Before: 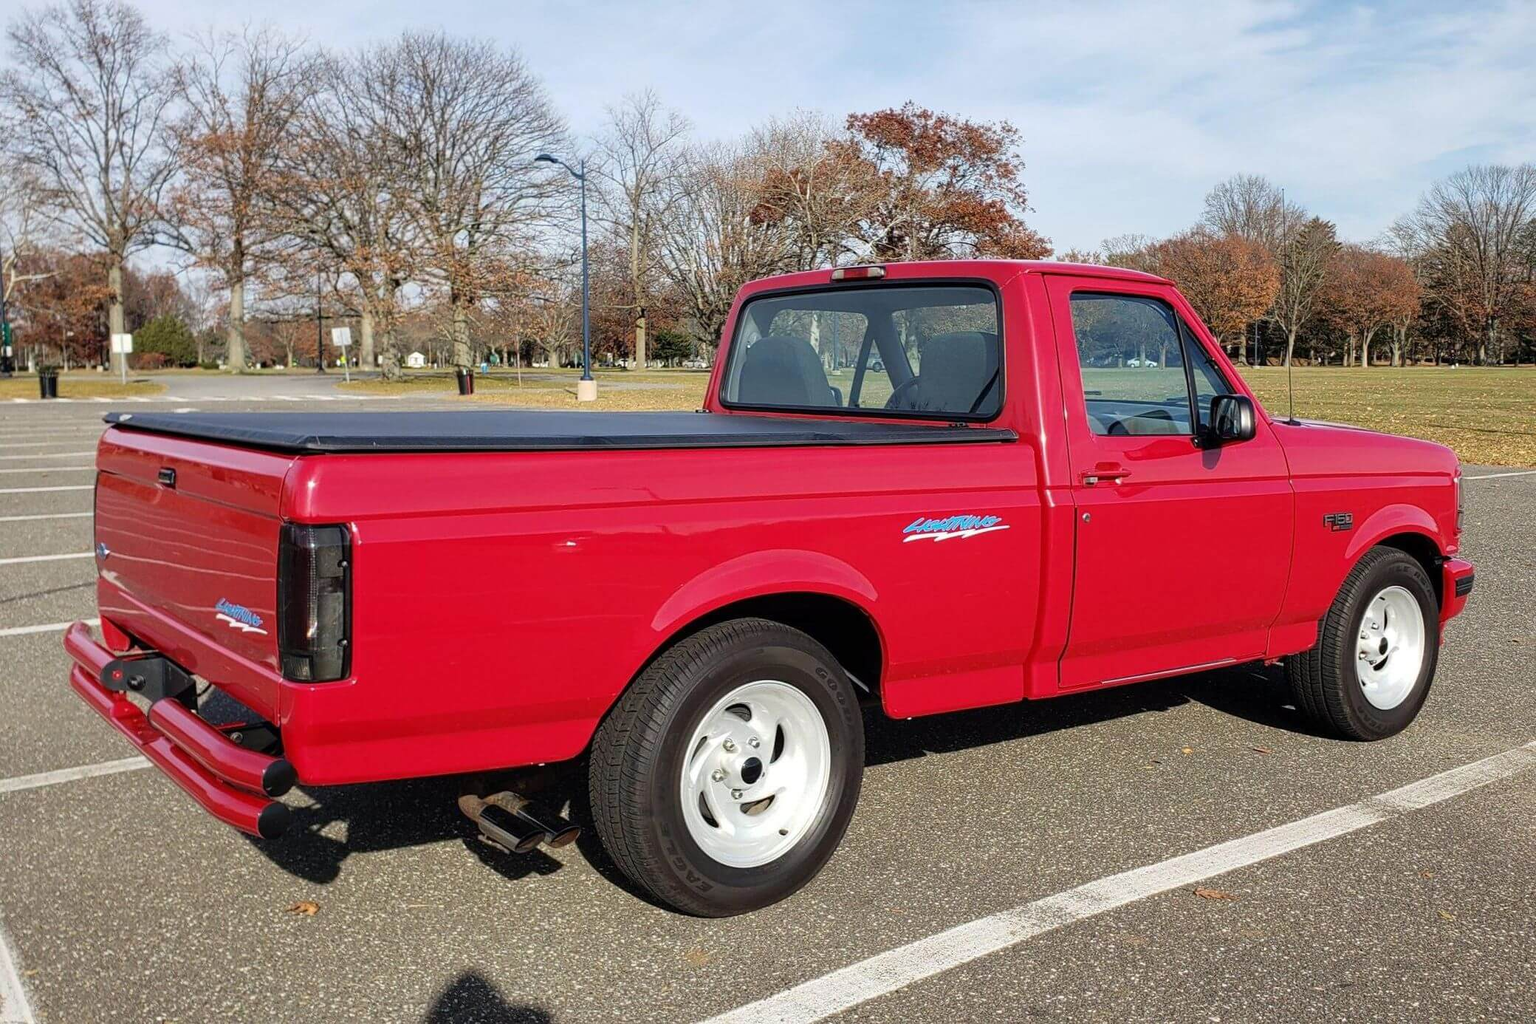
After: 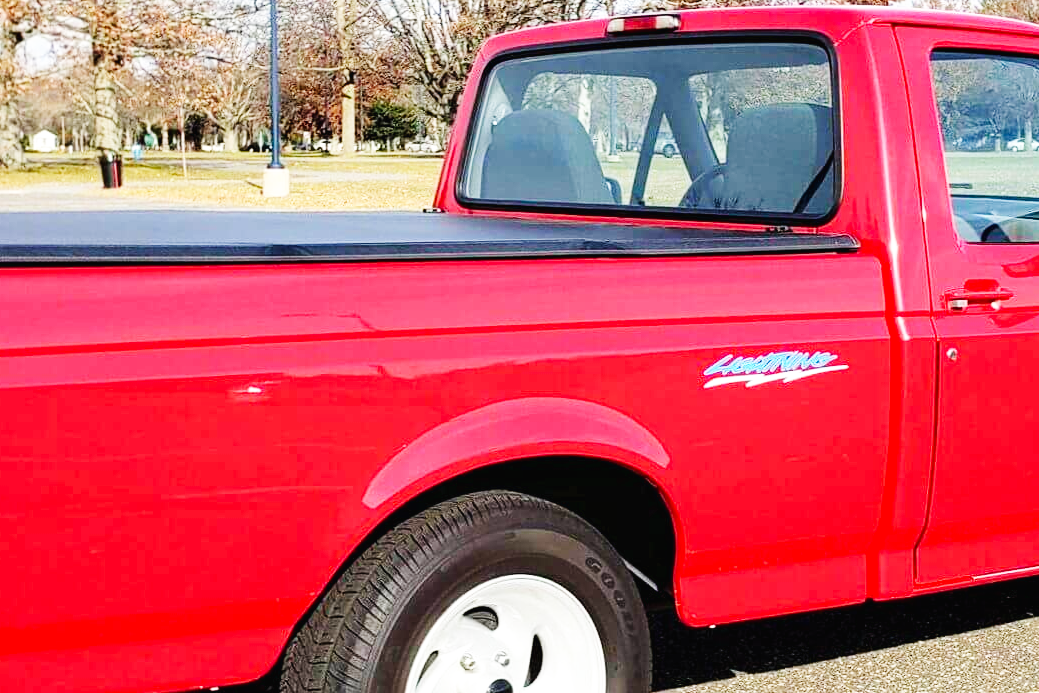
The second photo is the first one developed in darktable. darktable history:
crop: left 25%, top 25%, right 25%, bottom 25%
base curve: curves: ch0 [(0, 0.003) (0.001, 0.002) (0.006, 0.004) (0.02, 0.022) (0.048, 0.086) (0.094, 0.234) (0.162, 0.431) (0.258, 0.629) (0.385, 0.8) (0.548, 0.918) (0.751, 0.988) (1, 1)], preserve colors none
